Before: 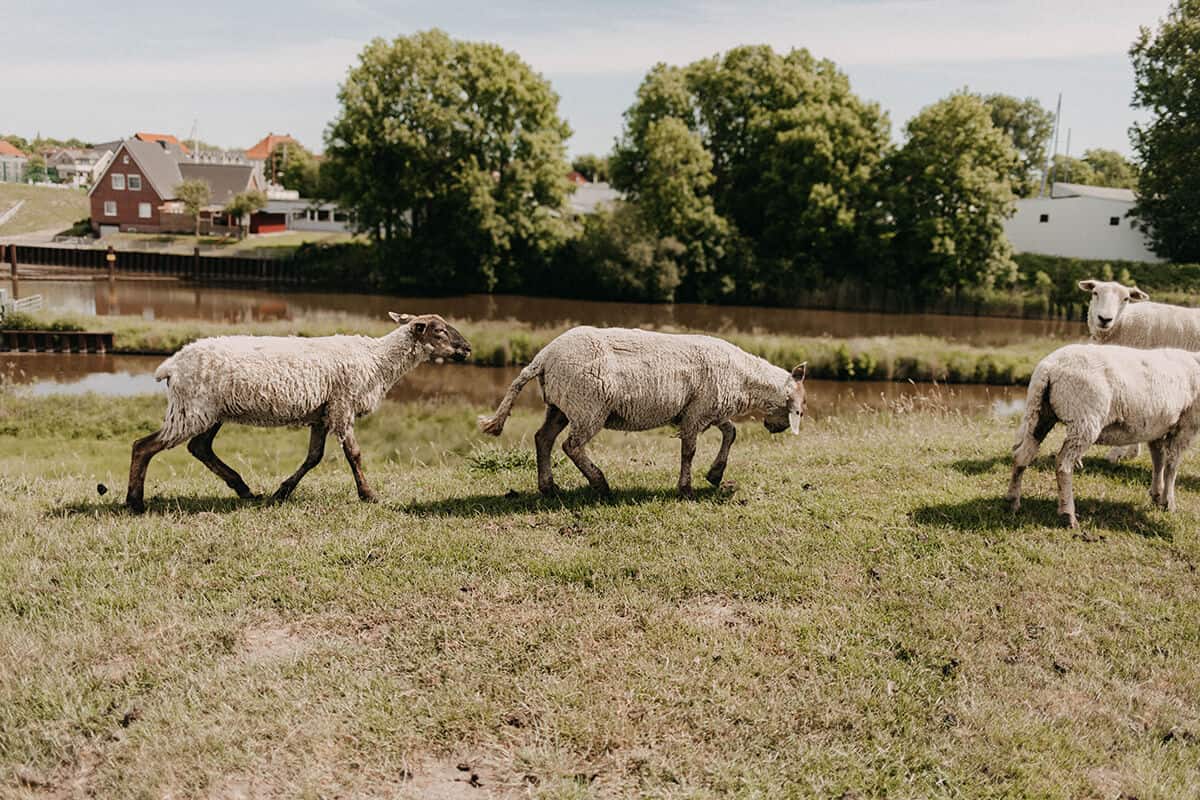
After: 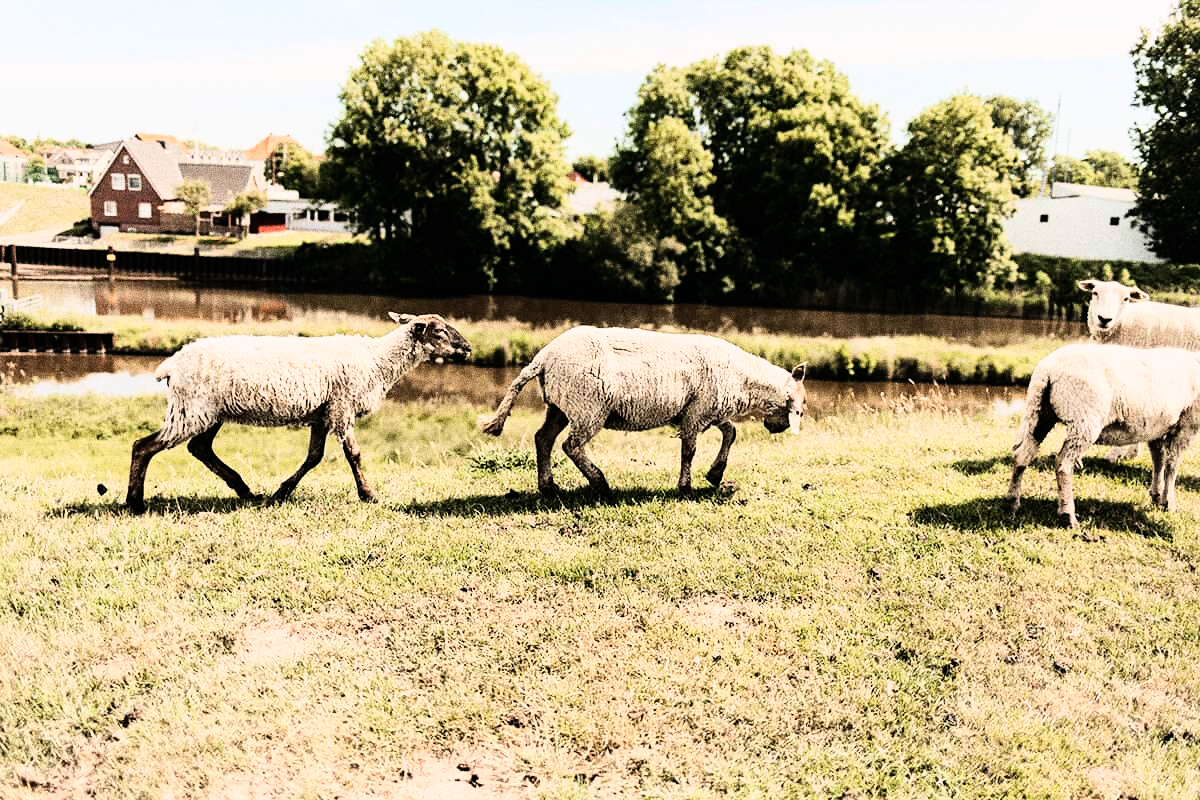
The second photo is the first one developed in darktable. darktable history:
grain: coarseness 10.62 ISO, strength 55.56%
rgb curve: curves: ch0 [(0, 0) (0.21, 0.15) (0.24, 0.21) (0.5, 0.75) (0.75, 0.96) (0.89, 0.99) (1, 1)]; ch1 [(0, 0.02) (0.21, 0.13) (0.25, 0.2) (0.5, 0.67) (0.75, 0.9) (0.89, 0.97) (1, 1)]; ch2 [(0, 0.02) (0.21, 0.13) (0.25, 0.2) (0.5, 0.67) (0.75, 0.9) (0.89, 0.97) (1, 1)], compensate middle gray true
